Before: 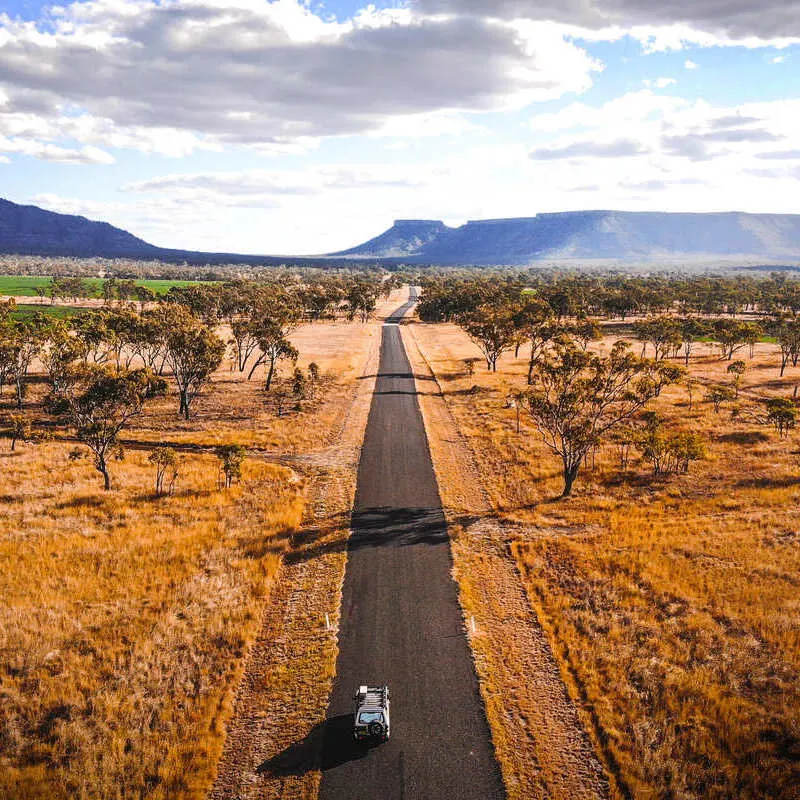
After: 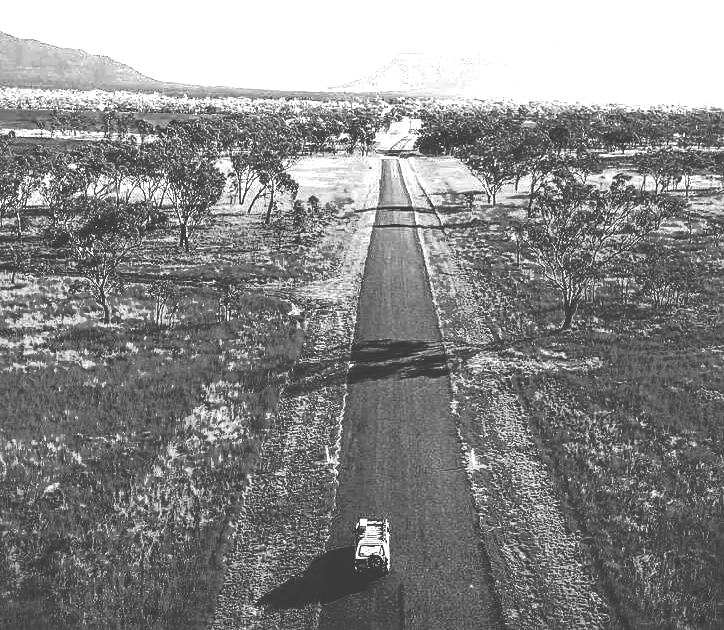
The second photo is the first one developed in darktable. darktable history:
color zones: curves: ch0 [(0.002, 0.589) (0.107, 0.484) (0.146, 0.249) (0.217, 0.352) (0.309, 0.525) (0.39, 0.404) (0.455, 0.169) (0.597, 0.055) (0.724, 0.212) (0.775, 0.691) (0.869, 0.571) (1, 0.587)]; ch1 [(0, 0) (0.143, 0) (0.286, 0) (0.429, 0) (0.571, 0) (0.714, 0) (0.857, 0)]
exposure: black level correction -0.062, exposure -0.05 EV, compensate highlight preservation false
white balance: red 0.98, blue 1.61
crop: top 20.916%, right 9.437%, bottom 0.316%
color correction: highlights a* -7.33, highlights b* 1.26, shadows a* -3.55, saturation 1.4
sharpen: amount 0.2
local contrast: on, module defaults
